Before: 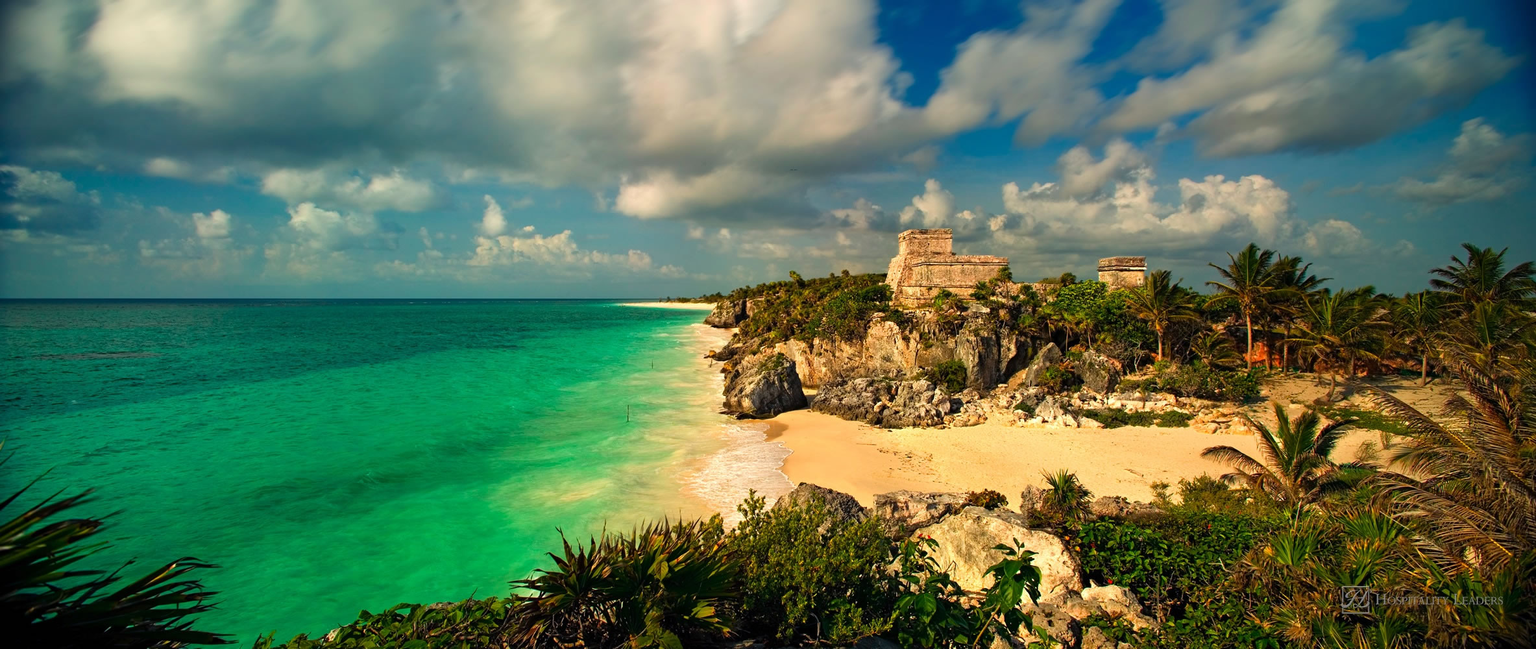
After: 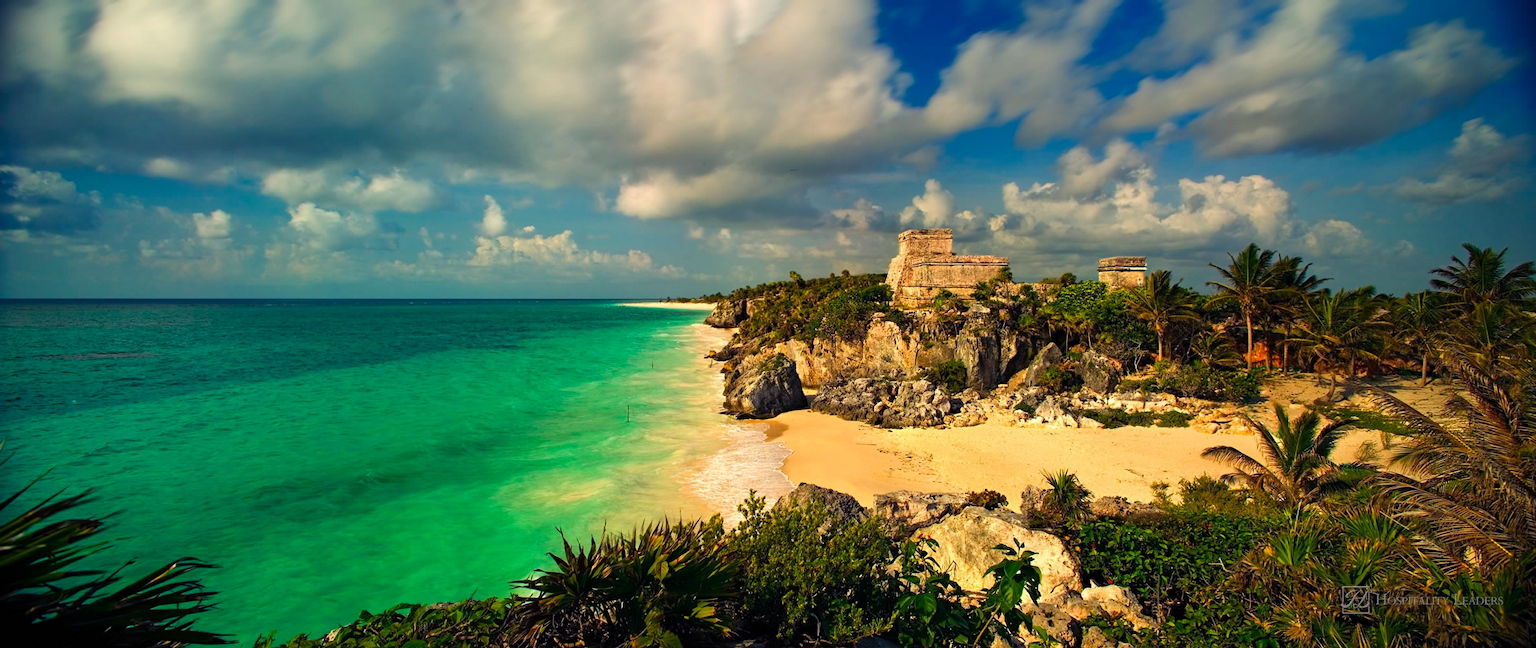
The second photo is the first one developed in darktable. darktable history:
color balance rgb: shadows lift › luminance -21.388%, shadows lift › chroma 6.6%, shadows lift › hue 270.87°, perceptual saturation grading › global saturation 9.852%
